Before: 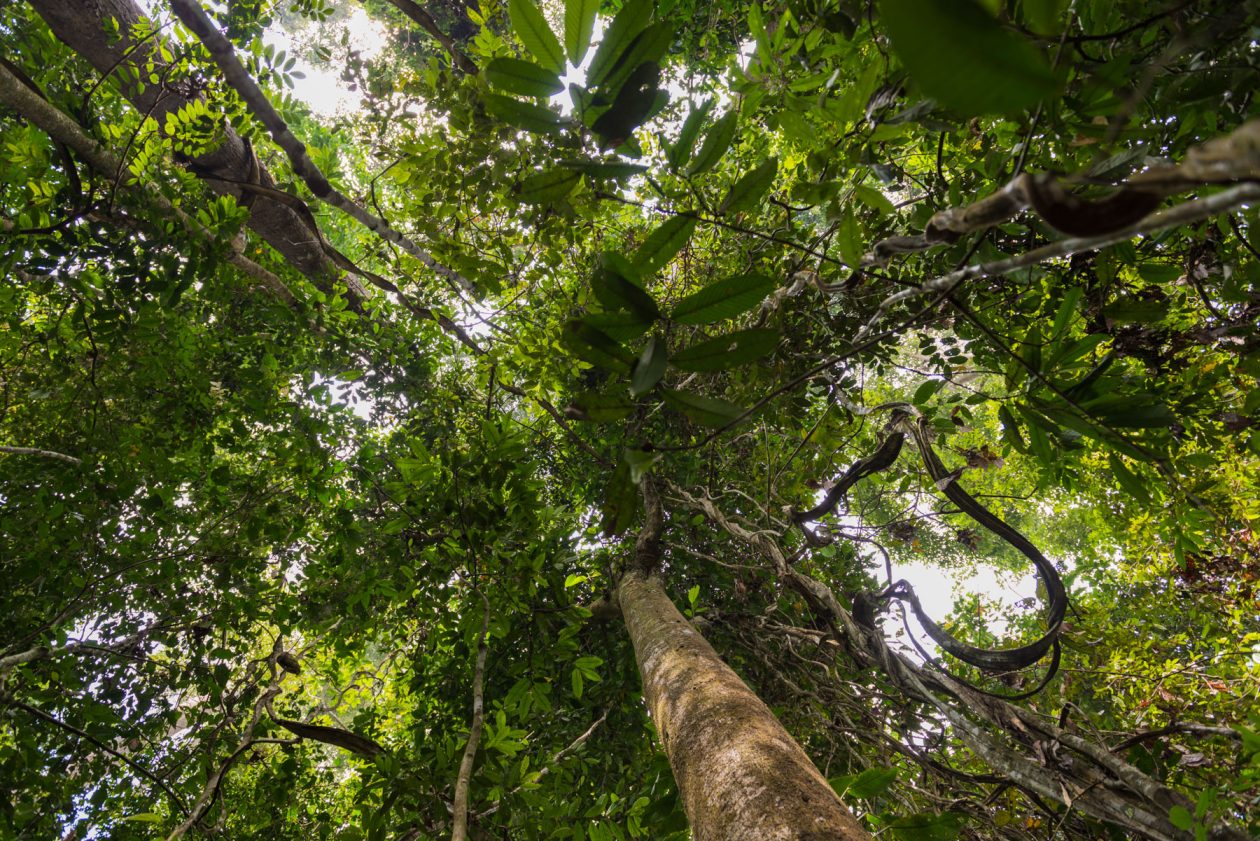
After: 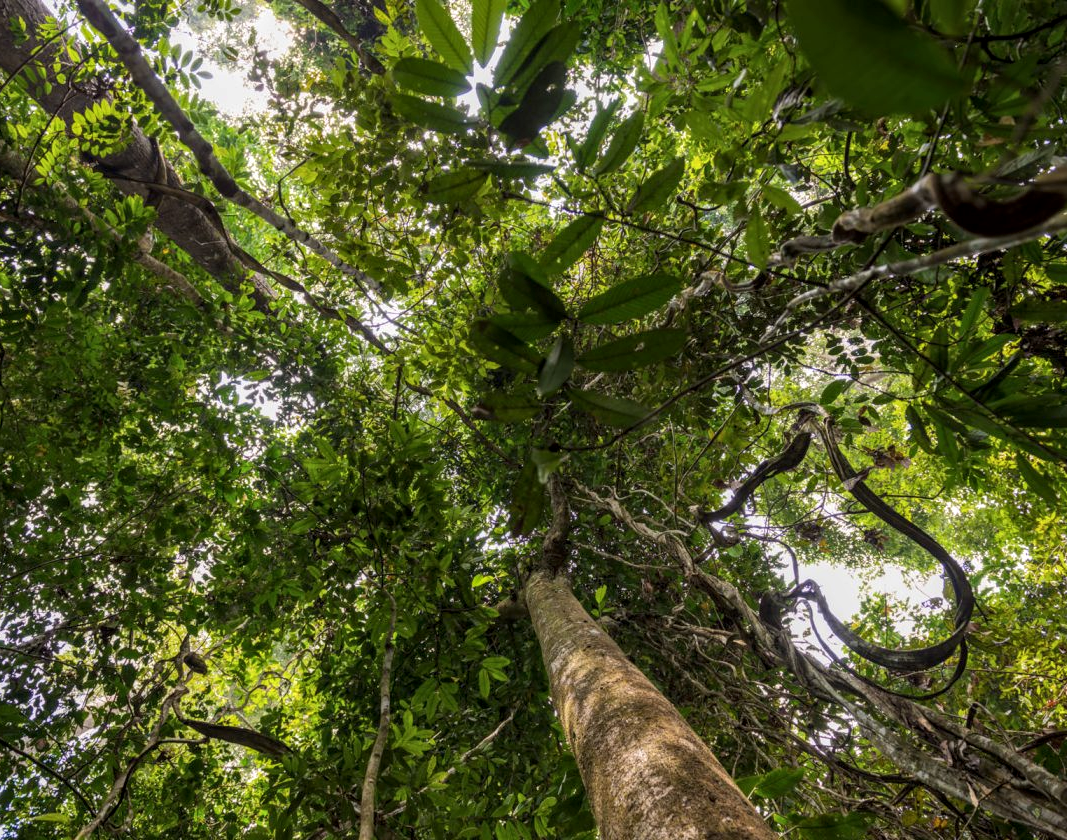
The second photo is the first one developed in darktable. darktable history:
crop: left 7.437%, right 7.871%
local contrast: on, module defaults
